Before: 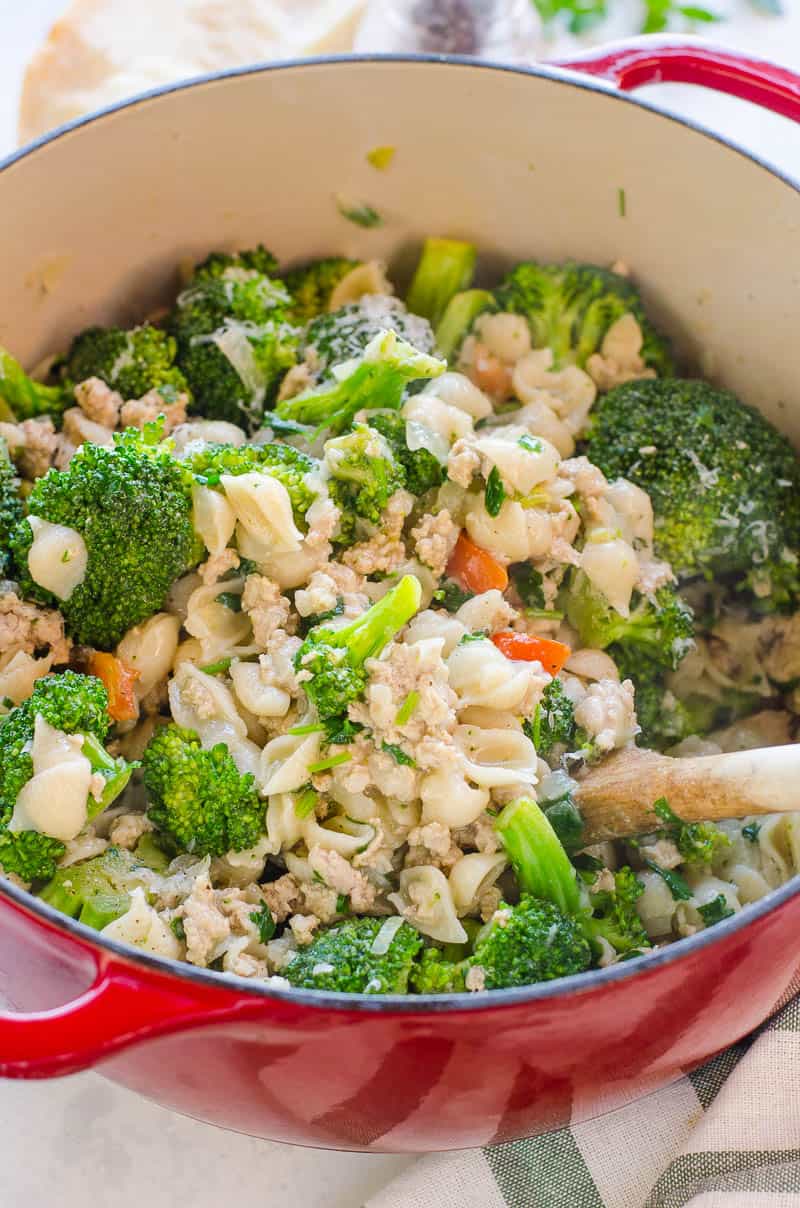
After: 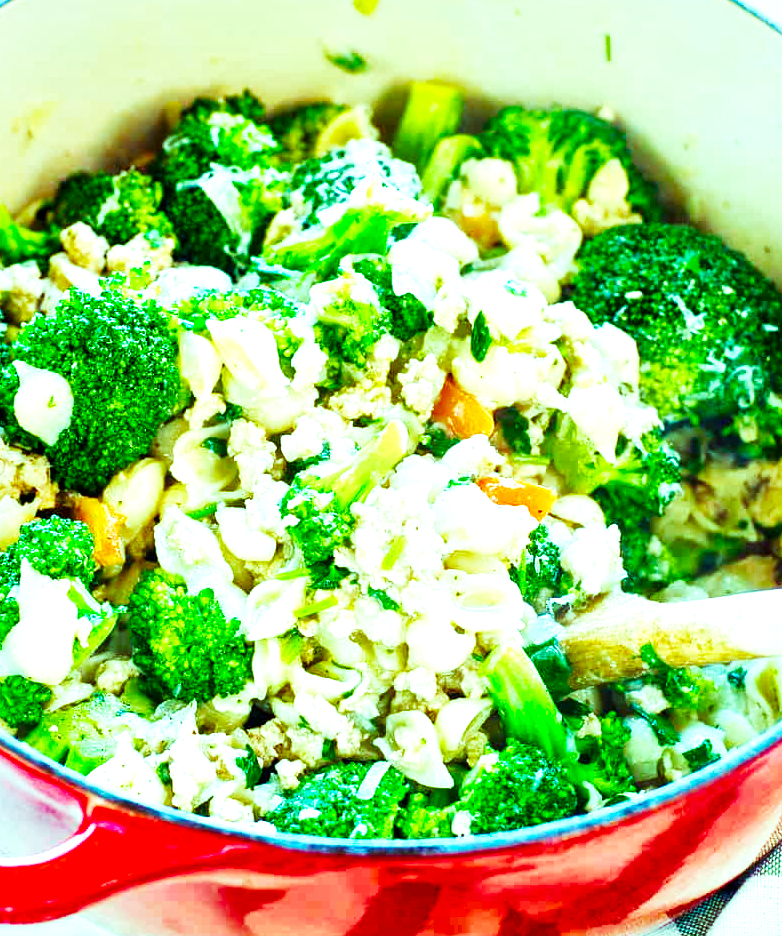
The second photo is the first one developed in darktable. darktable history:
tone equalizer: on, module defaults
crop and rotate: left 1.946%, top 12.889%, right 0.253%, bottom 9.604%
local contrast: mode bilateral grid, contrast 20, coarseness 51, detail 171%, midtone range 0.2
velvia: on, module defaults
base curve: curves: ch0 [(0, 0) (0.007, 0.004) (0.027, 0.03) (0.046, 0.07) (0.207, 0.54) (0.442, 0.872) (0.673, 0.972) (1, 1)], preserve colors none
color balance rgb: shadows lift › chroma 7.561%, shadows lift › hue 244.48°, highlights gain › luminance 19.913%, highlights gain › chroma 13.041%, highlights gain › hue 173.36°, perceptual saturation grading › global saturation 34.953%, perceptual saturation grading › highlights -29.793%, perceptual saturation grading › shadows 35.373%, contrast 5.097%
